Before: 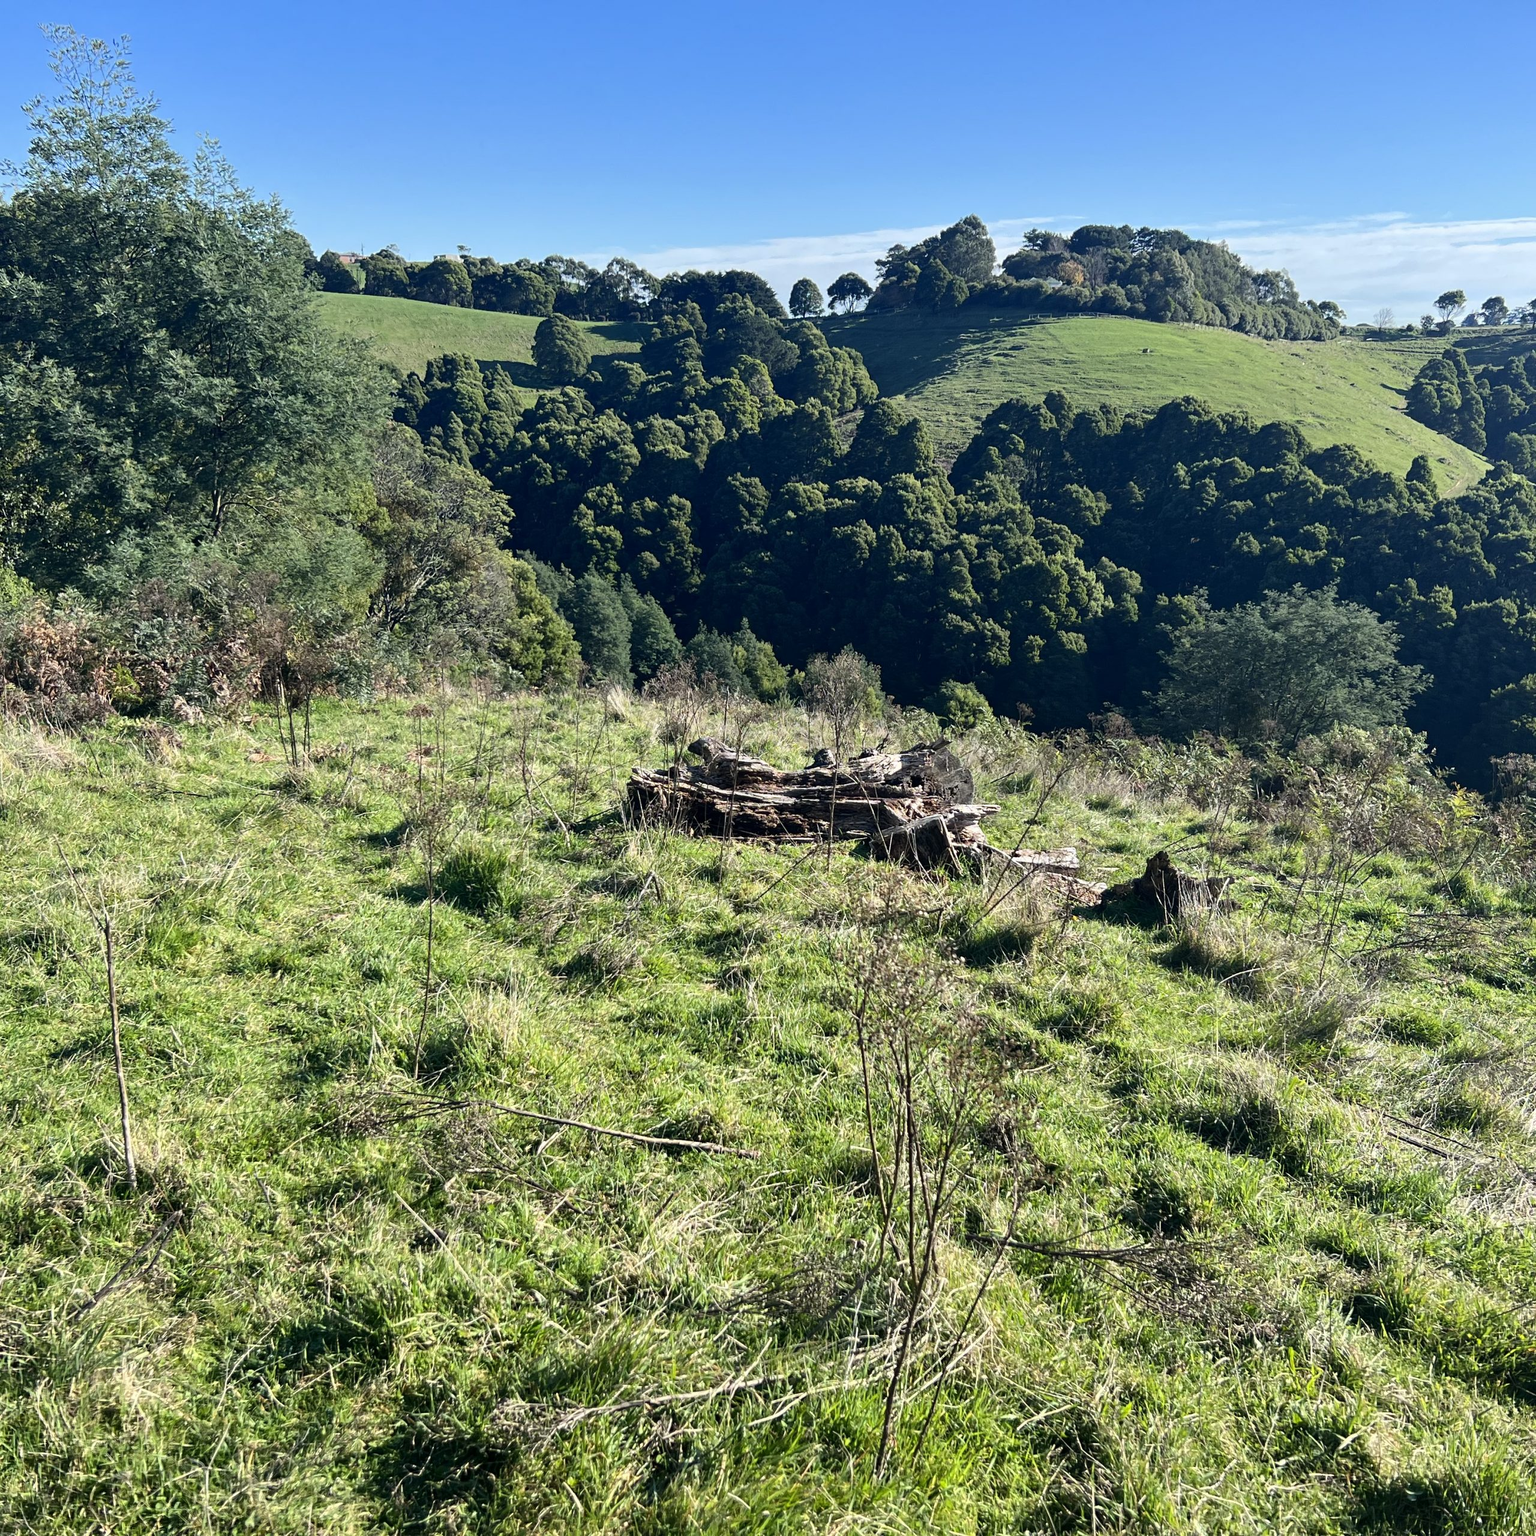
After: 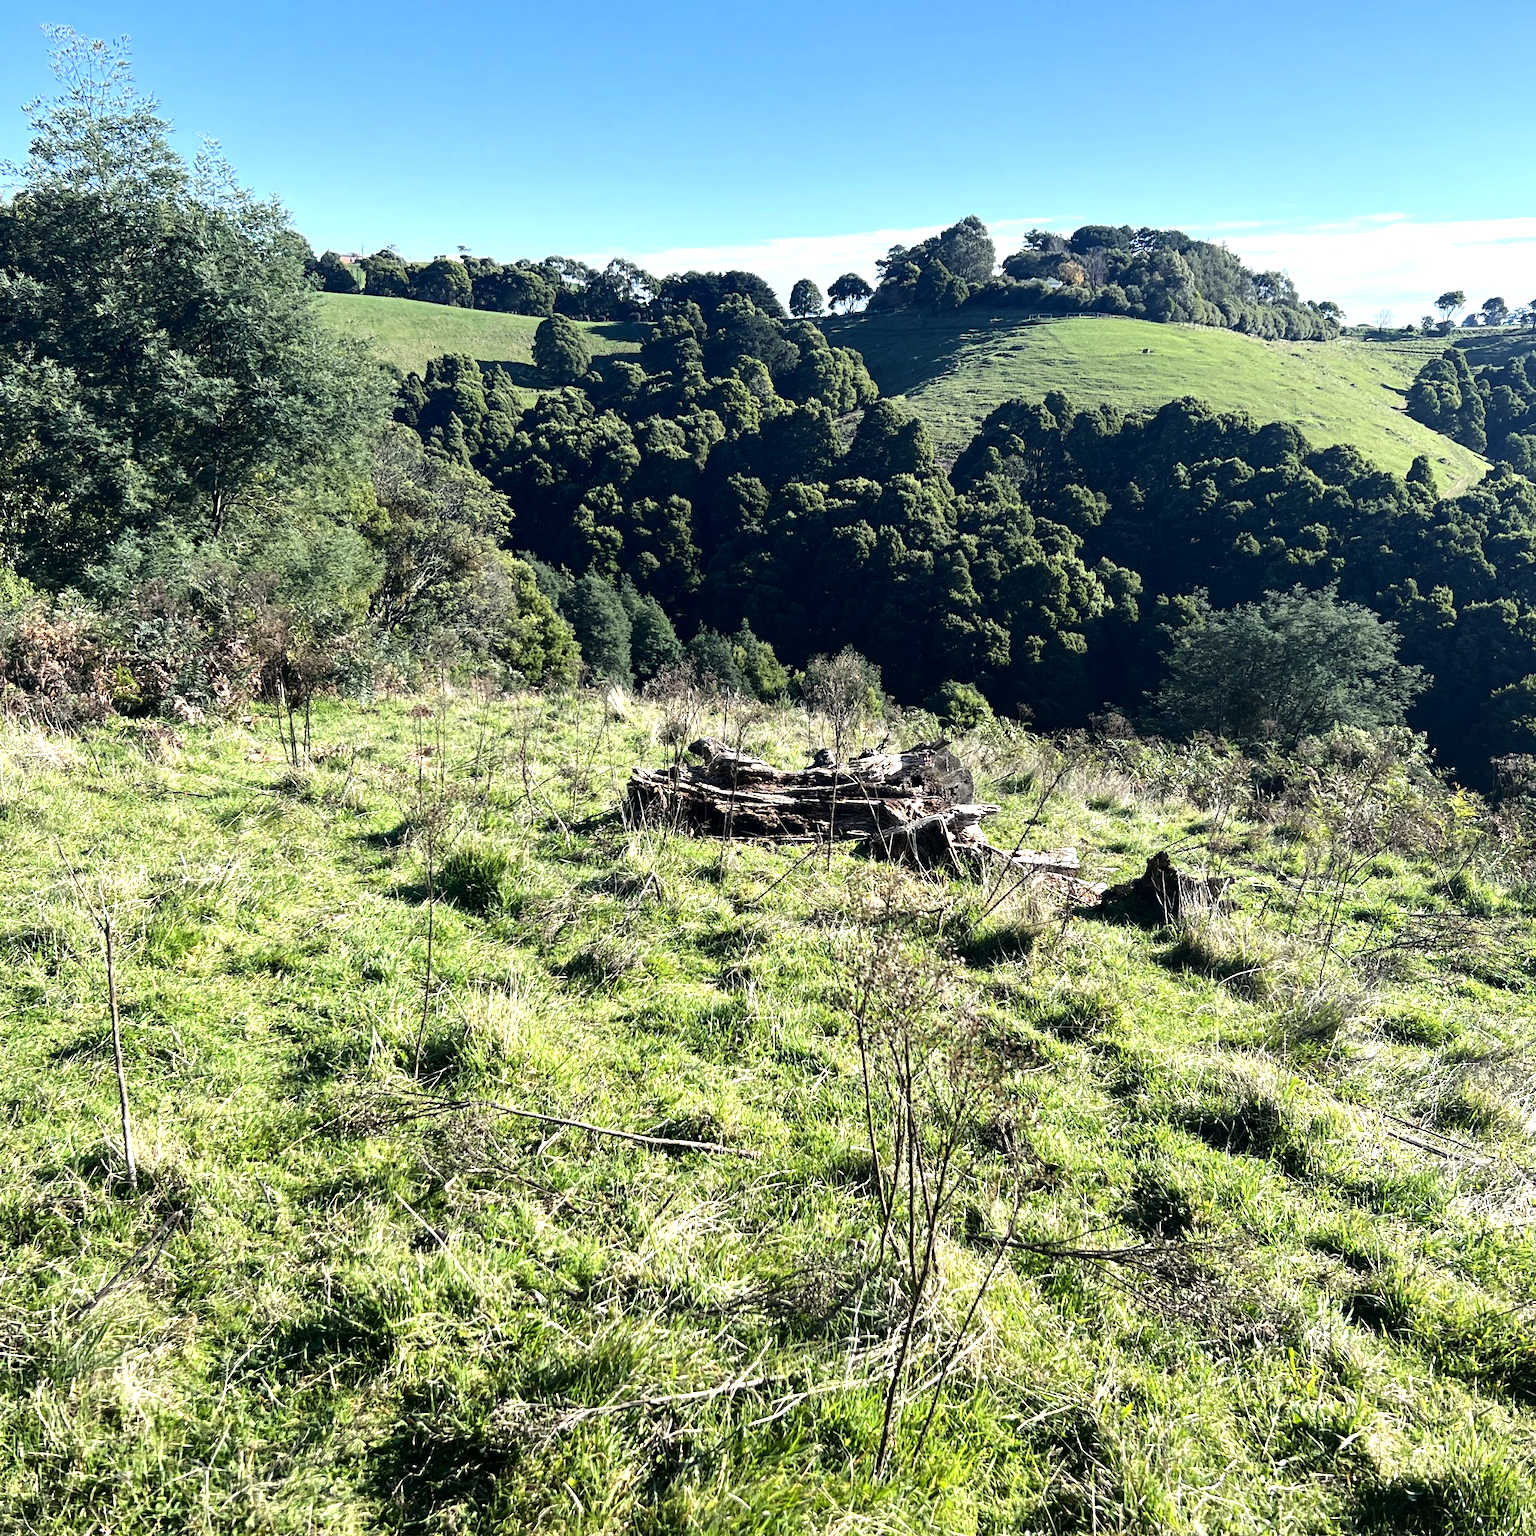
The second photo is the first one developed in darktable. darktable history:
contrast brightness saturation: contrast 0.029, brightness -0.032
tone equalizer: -8 EV -0.711 EV, -7 EV -0.702 EV, -6 EV -0.618 EV, -5 EV -0.419 EV, -3 EV 0.395 EV, -2 EV 0.6 EV, -1 EV 0.693 EV, +0 EV 0.78 EV, mask exposure compensation -0.489 EV
